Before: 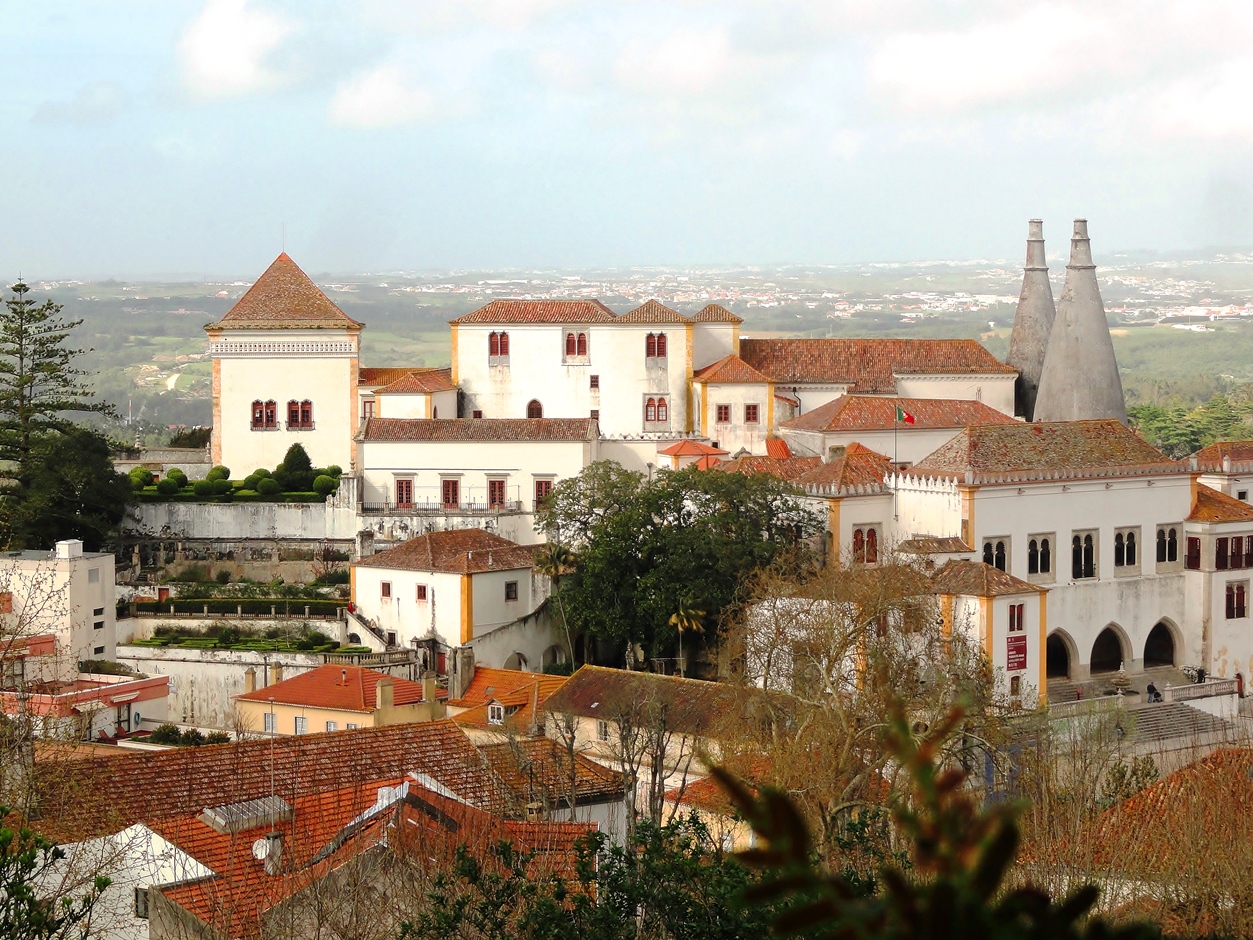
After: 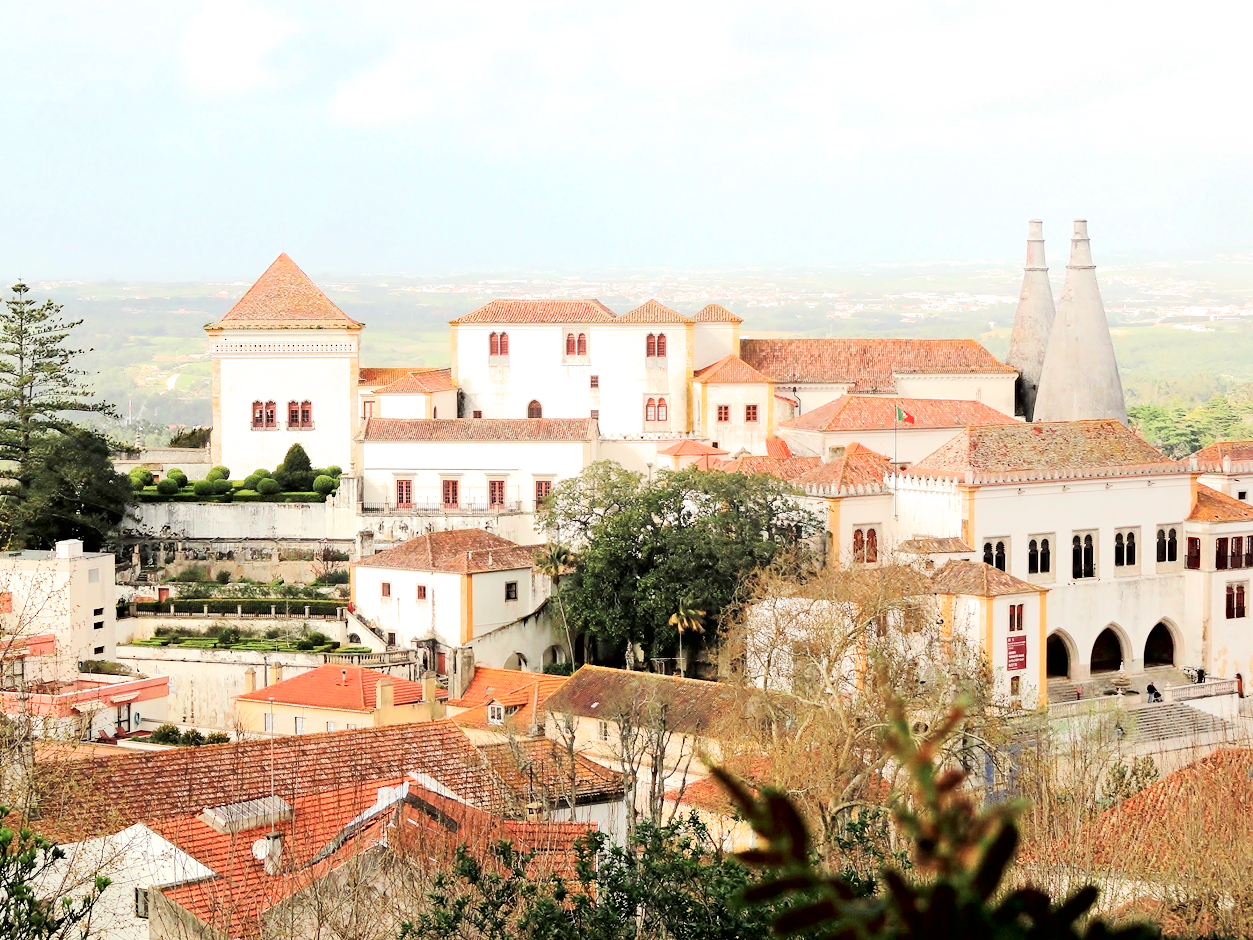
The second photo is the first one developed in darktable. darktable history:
exposure: exposure 1.149 EV, compensate highlight preservation false
filmic rgb: middle gray luminance 18.29%, black relative exposure -10.4 EV, white relative exposure 3.42 EV, target black luminance 0%, hardness 6.02, latitude 98.61%, contrast 0.839, shadows ↔ highlights balance 0.704%
tone curve: curves: ch0 [(0, 0) (0.082, 0.02) (0.129, 0.078) (0.275, 0.301) (0.67, 0.809) (1, 1)], color space Lab, independent channels, preserve colors none
haze removal: compatibility mode true, adaptive false
